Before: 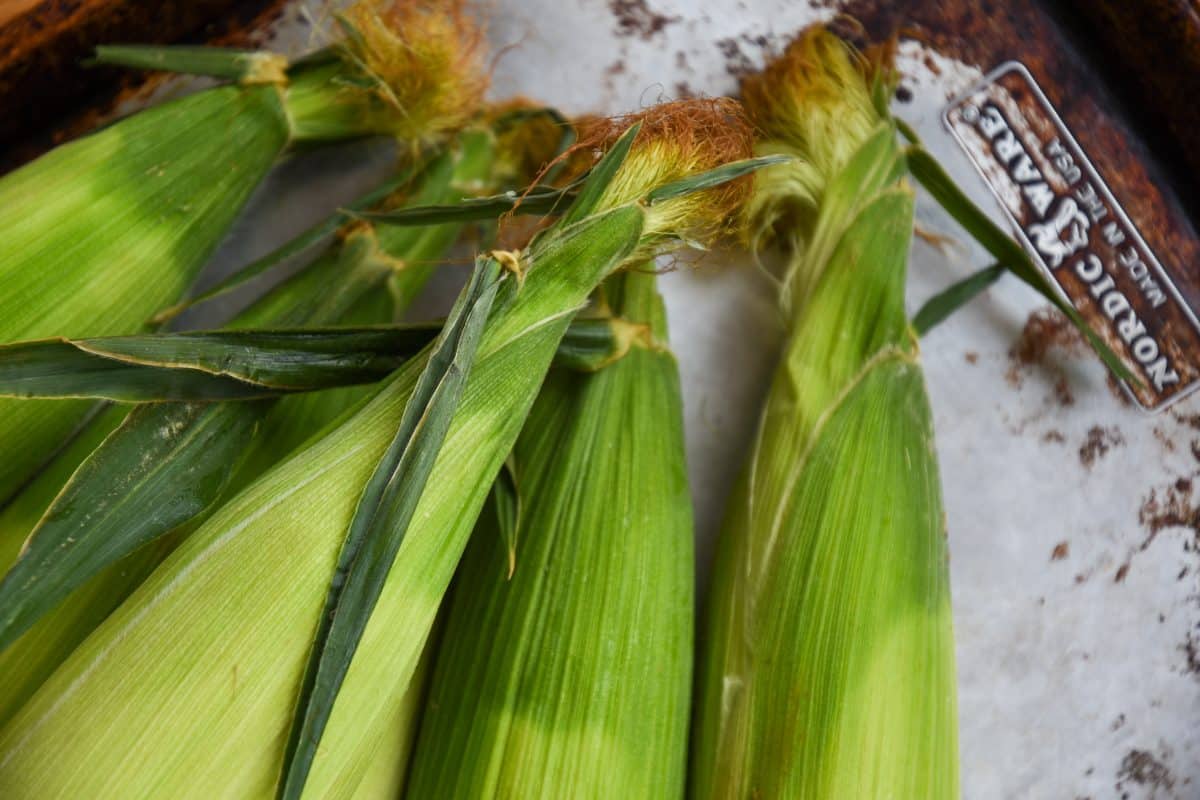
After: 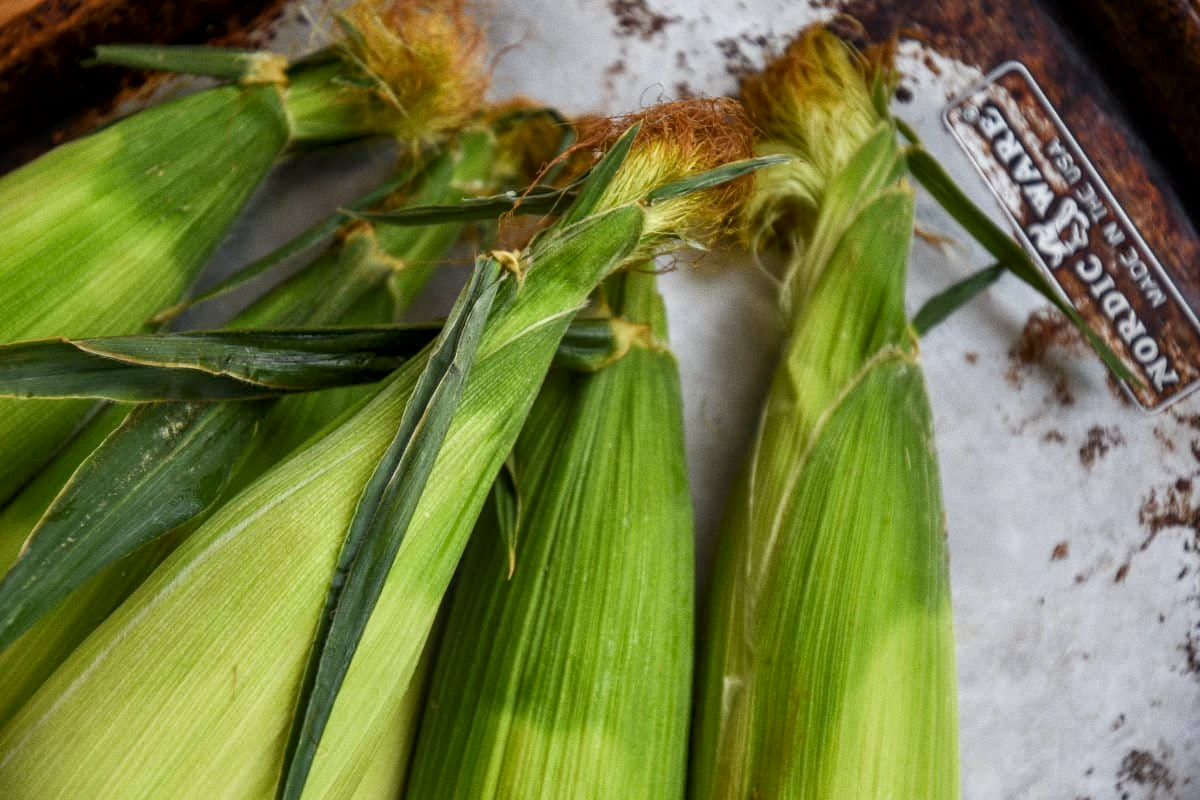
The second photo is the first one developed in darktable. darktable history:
grain: coarseness 0.09 ISO, strength 10%
local contrast: on, module defaults
